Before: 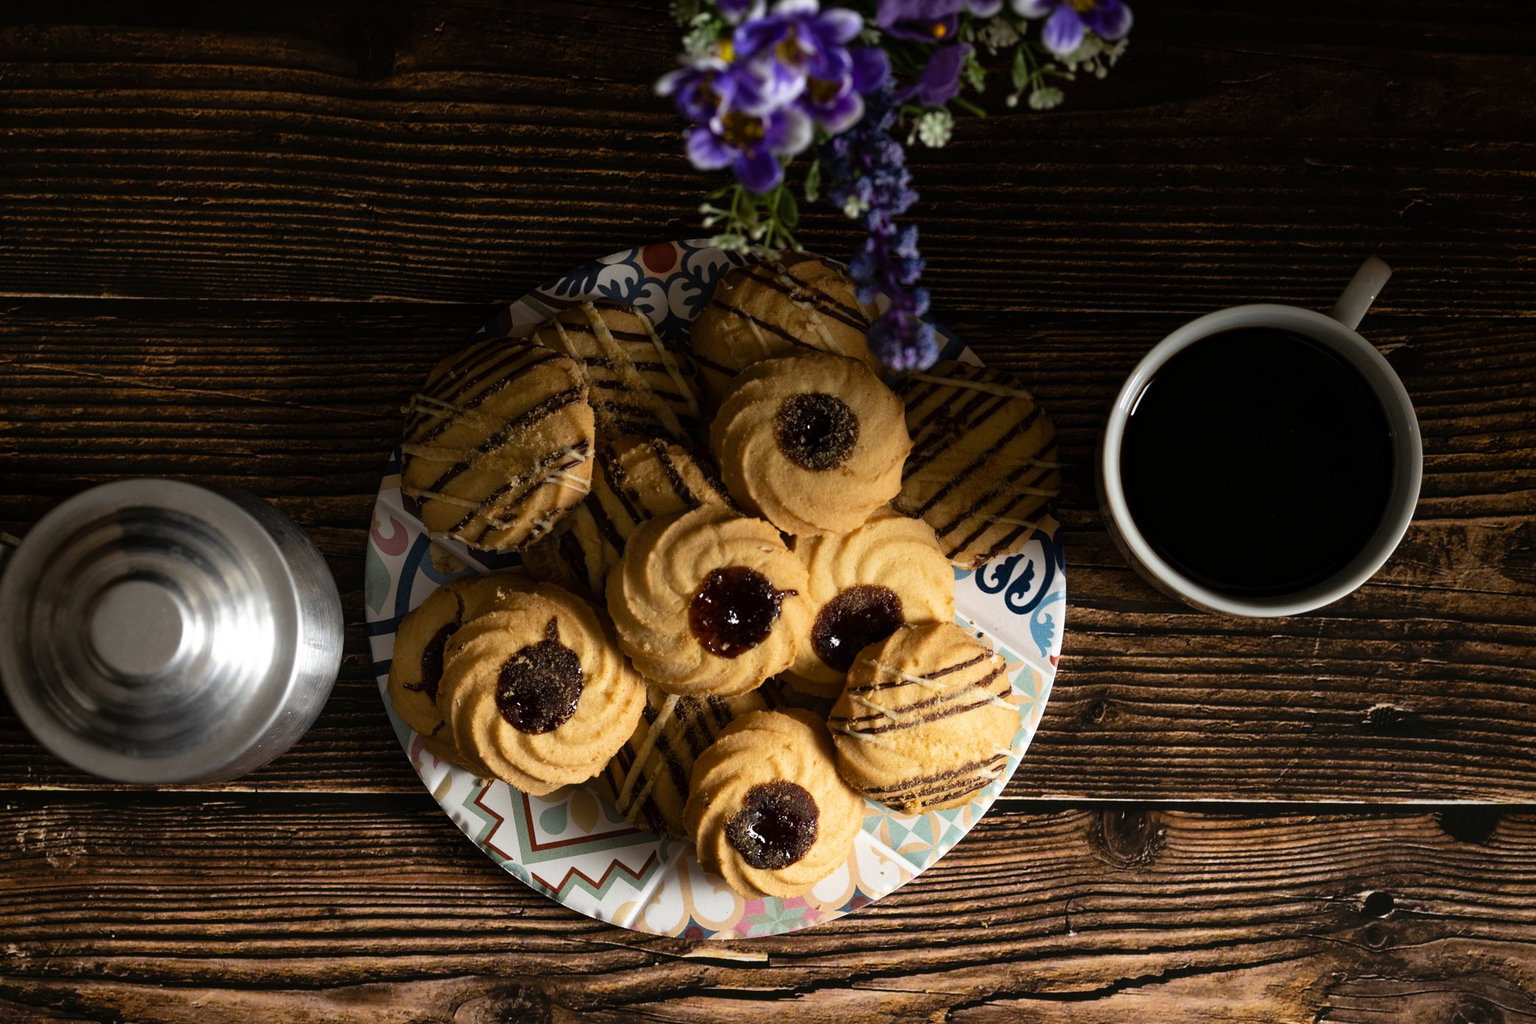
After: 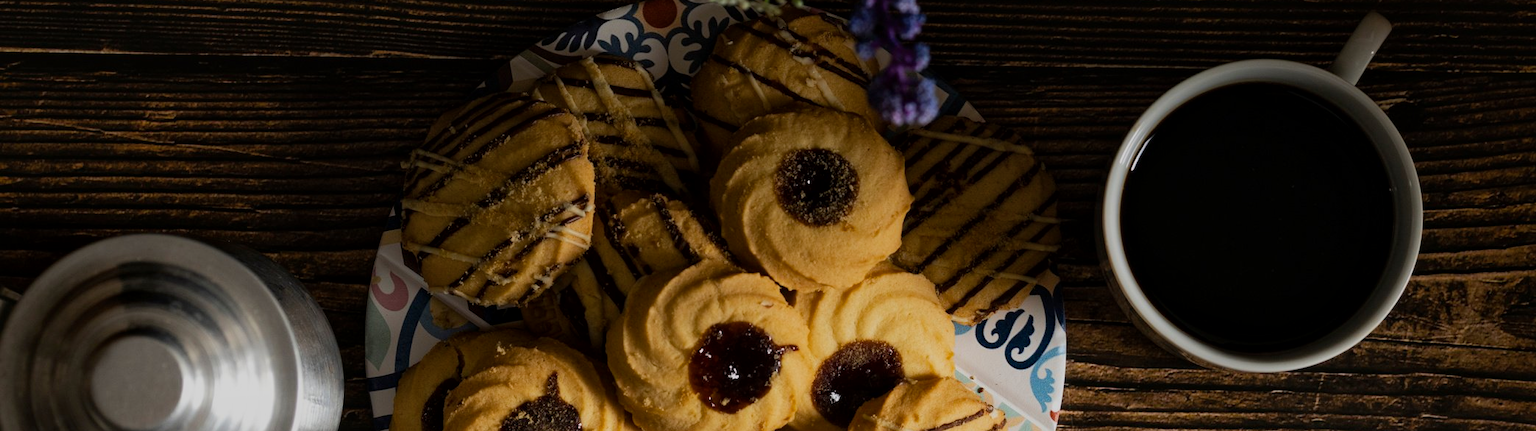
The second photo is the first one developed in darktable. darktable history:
exposure: black level correction 0, exposure -0.702 EV, compensate highlight preservation false
local contrast: mode bilateral grid, contrast 21, coarseness 49, detail 119%, midtone range 0.2
crop and rotate: top 23.978%, bottom 33.846%
color balance rgb: power › hue 75.44°, linear chroma grading › global chroma 9.436%, perceptual saturation grading › global saturation 0.716%, perceptual brilliance grading › mid-tones 9.599%, perceptual brilliance grading › shadows 14.99%
